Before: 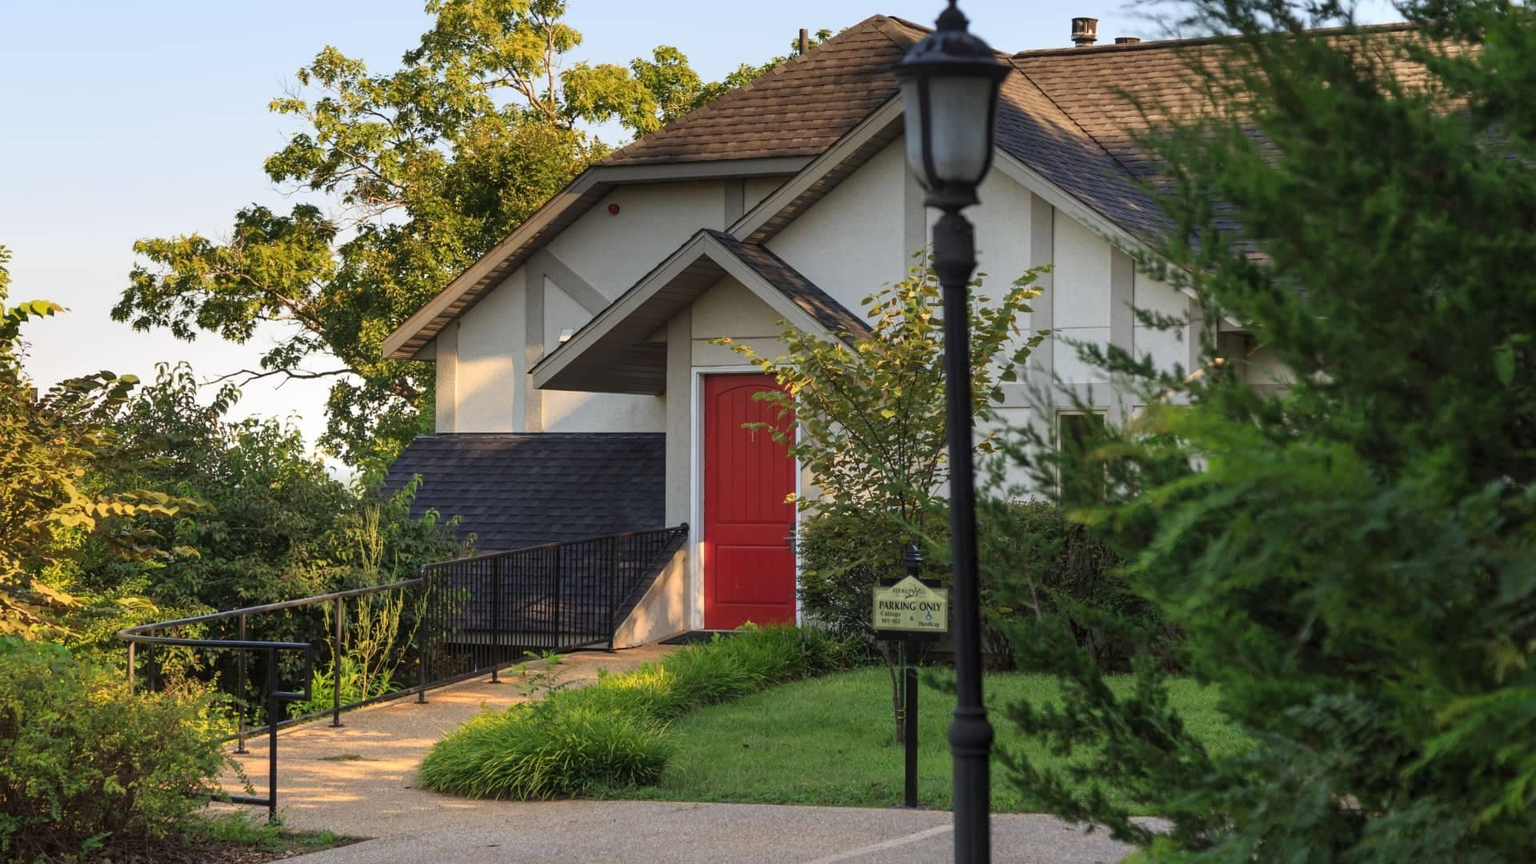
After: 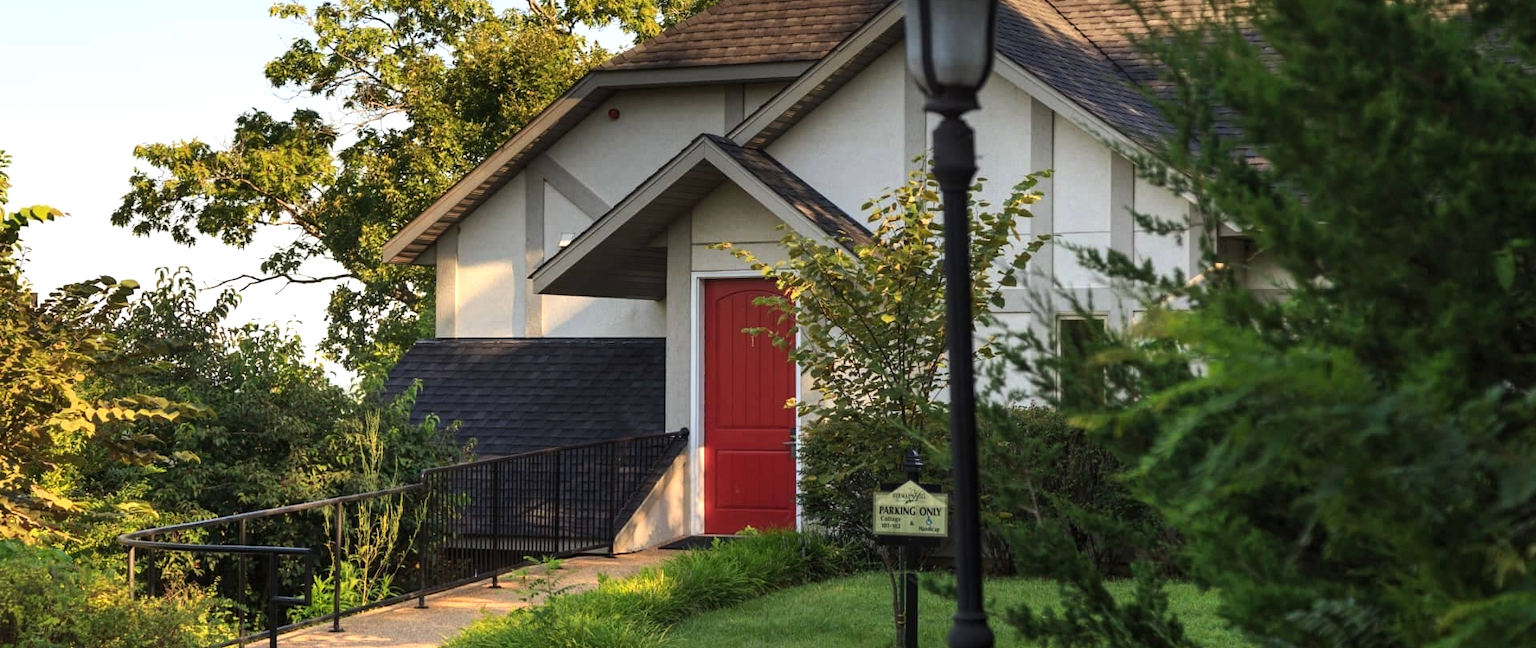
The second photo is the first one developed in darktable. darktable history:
crop: top 11.038%, bottom 13.962%
tone equalizer: -8 EV -0.417 EV, -7 EV -0.389 EV, -6 EV -0.333 EV, -5 EV -0.222 EV, -3 EV 0.222 EV, -2 EV 0.333 EV, -1 EV 0.389 EV, +0 EV 0.417 EV, edges refinement/feathering 500, mask exposure compensation -1.57 EV, preserve details no
